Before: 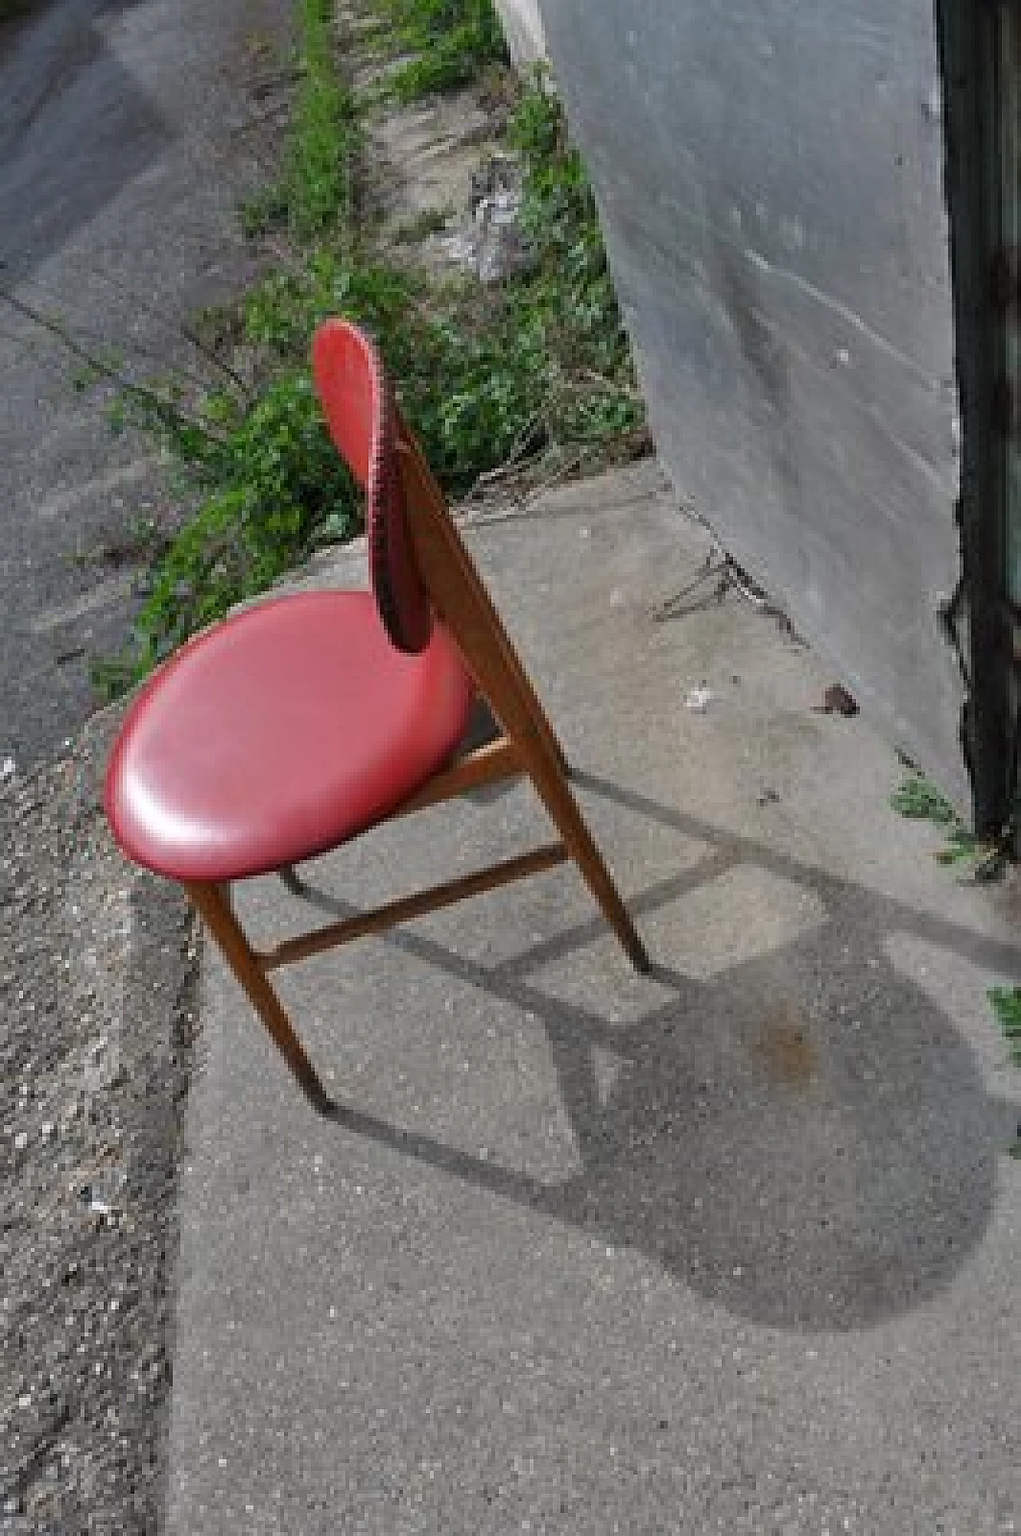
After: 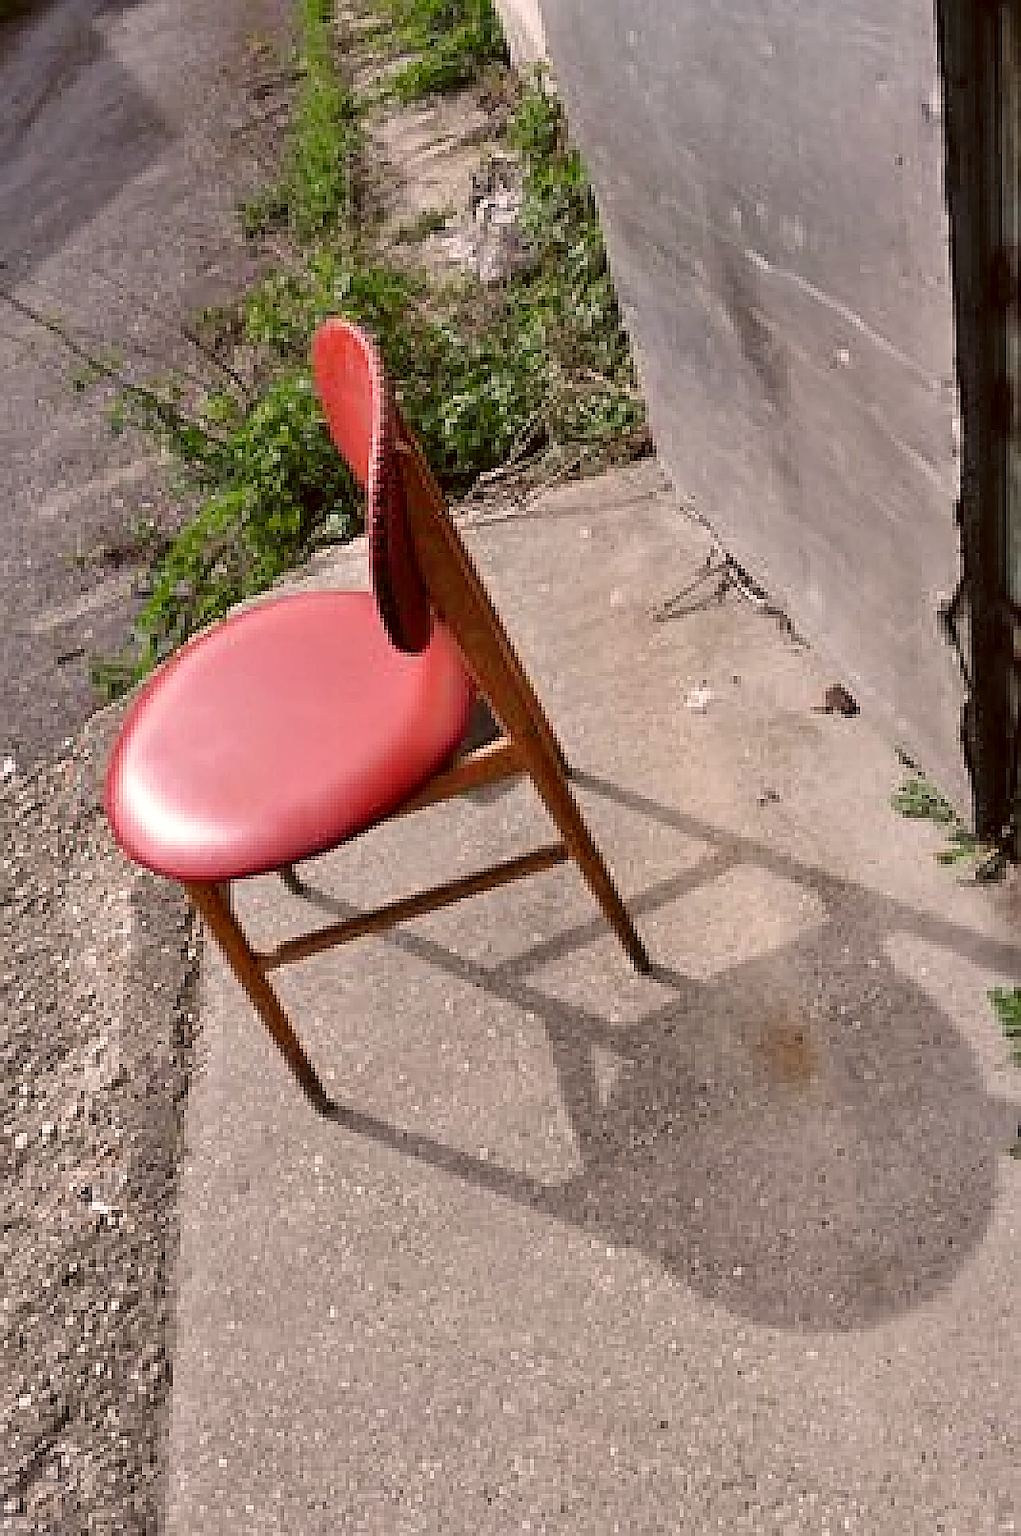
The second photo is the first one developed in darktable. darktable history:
exposure: black level correction 0.003, exposure 0.383 EV, compensate exposure bias true, compensate highlight preservation false
color correction: highlights a* 10.21, highlights b* 9.67, shadows a* 7.82, shadows b* 7.74, saturation 0.801
sharpen: on, module defaults
tone curve: curves: ch0 [(0, 0.008) (0.107, 0.083) (0.283, 0.287) (0.461, 0.498) (0.64, 0.691) (0.822, 0.869) (0.998, 0.978)]; ch1 [(0, 0) (0.323, 0.339) (0.438, 0.422) (0.473, 0.487) (0.502, 0.502) (0.527, 0.53) (0.561, 0.583) (0.608, 0.629) (0.669, 0.704) (0.859, 0.899) (1, 1)]; ch2 [(0, 0) (0.33, 0.347) (0.421, 0.456) (0.473, 0.498) (0.502, 0.504) (0.522, 0.524) (0.549, 0.567) (0.585, 0.627) (0.676, 0.724) (1, 1)], preserve colors none
